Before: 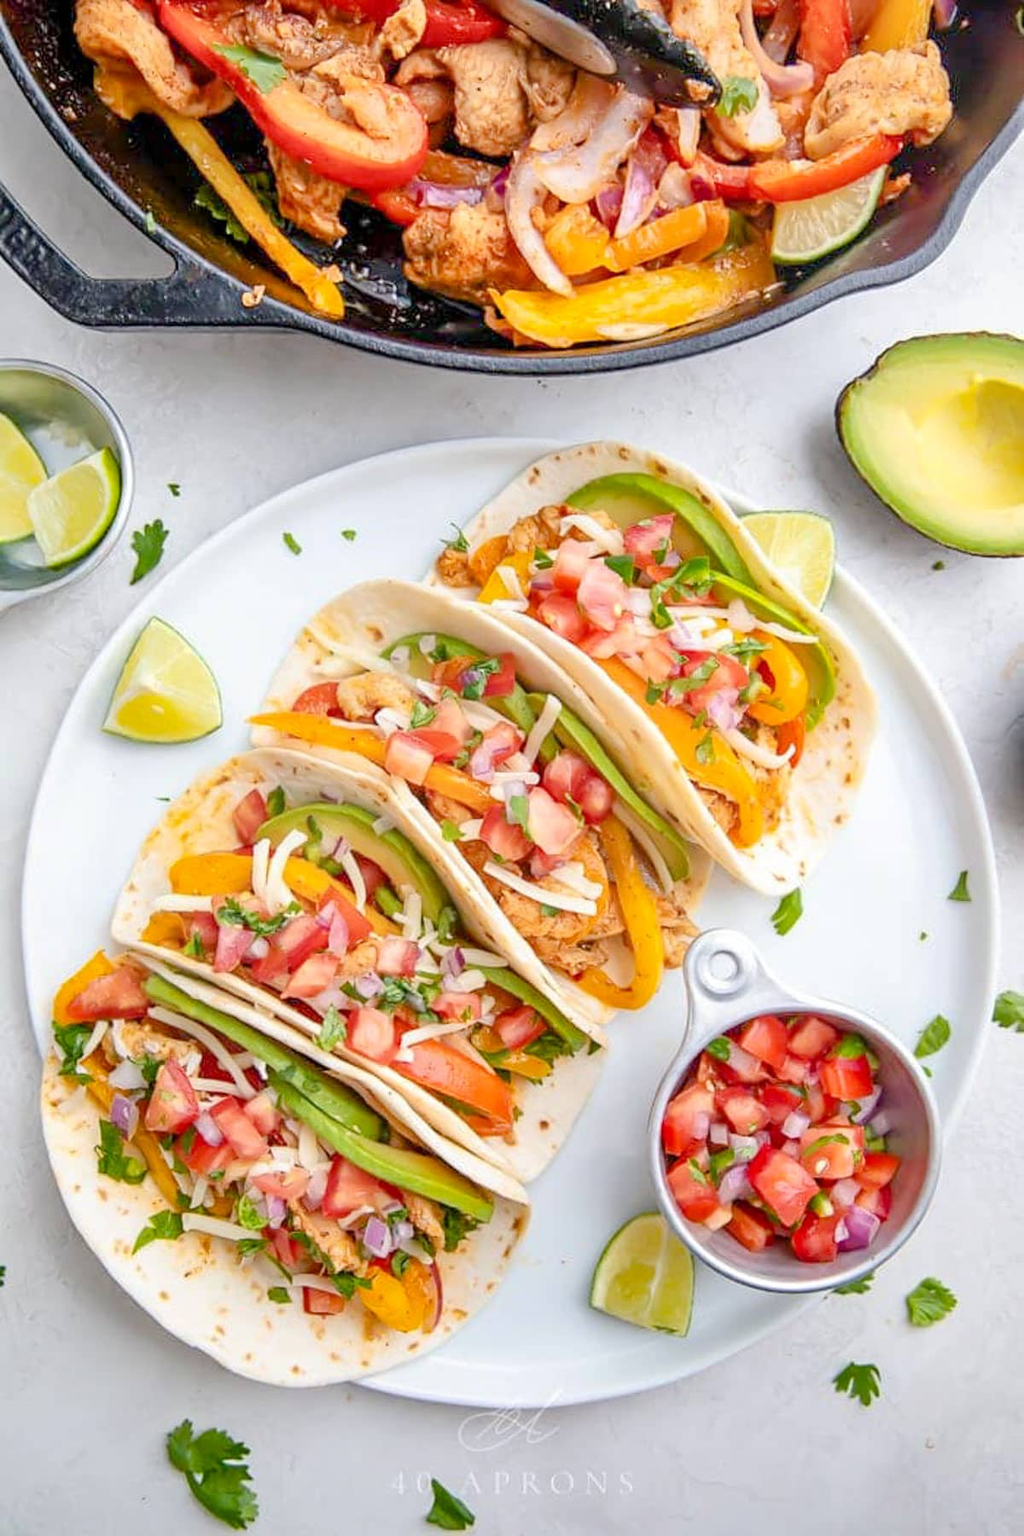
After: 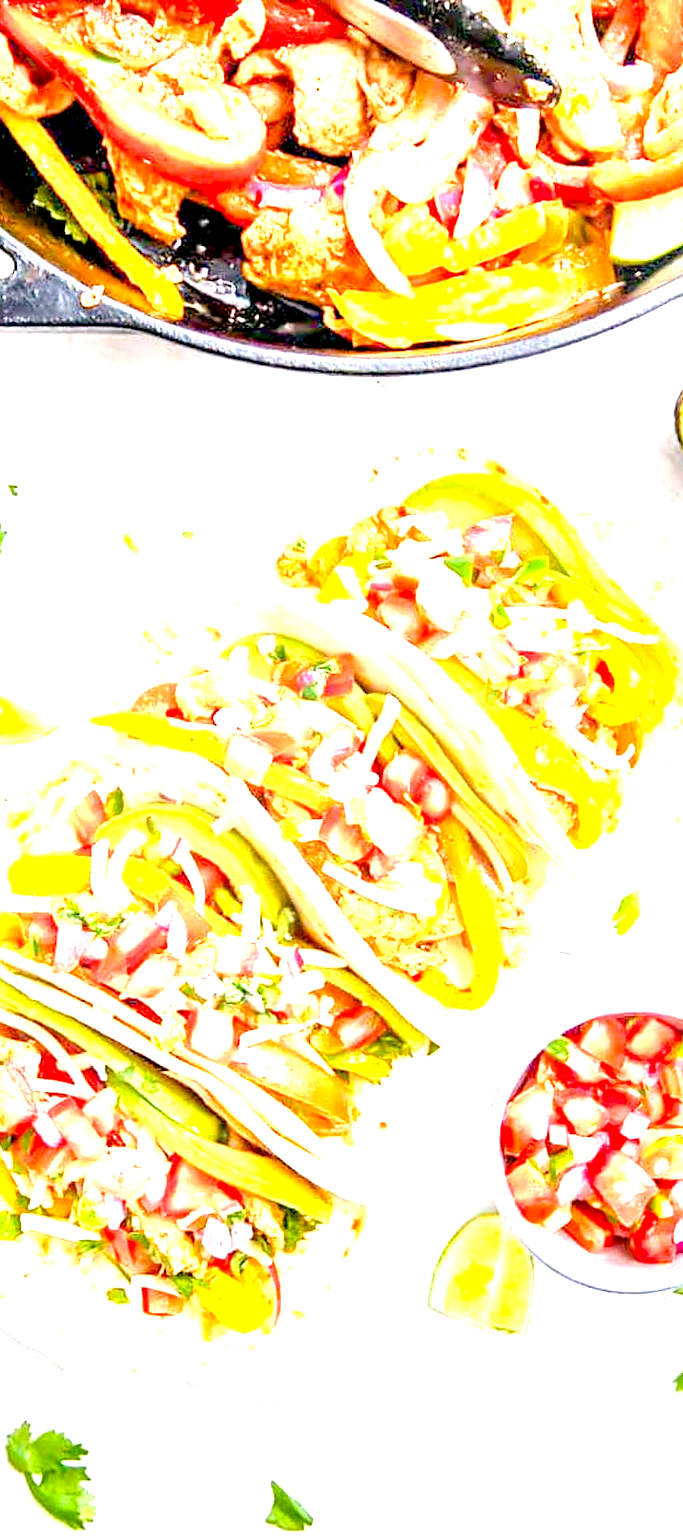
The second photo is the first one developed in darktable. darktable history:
crop and rotate: left 15.754%, right 17.579%
color balance: lift [1, 0.998, 1.001, 1.002], gamma [1, 1.02, 1, 0.98], gain [1, 1.02, 1.003, 0.98]
exposure: black level correction 0.005, exposure 2.084 EV, compensate highlight preservation false
